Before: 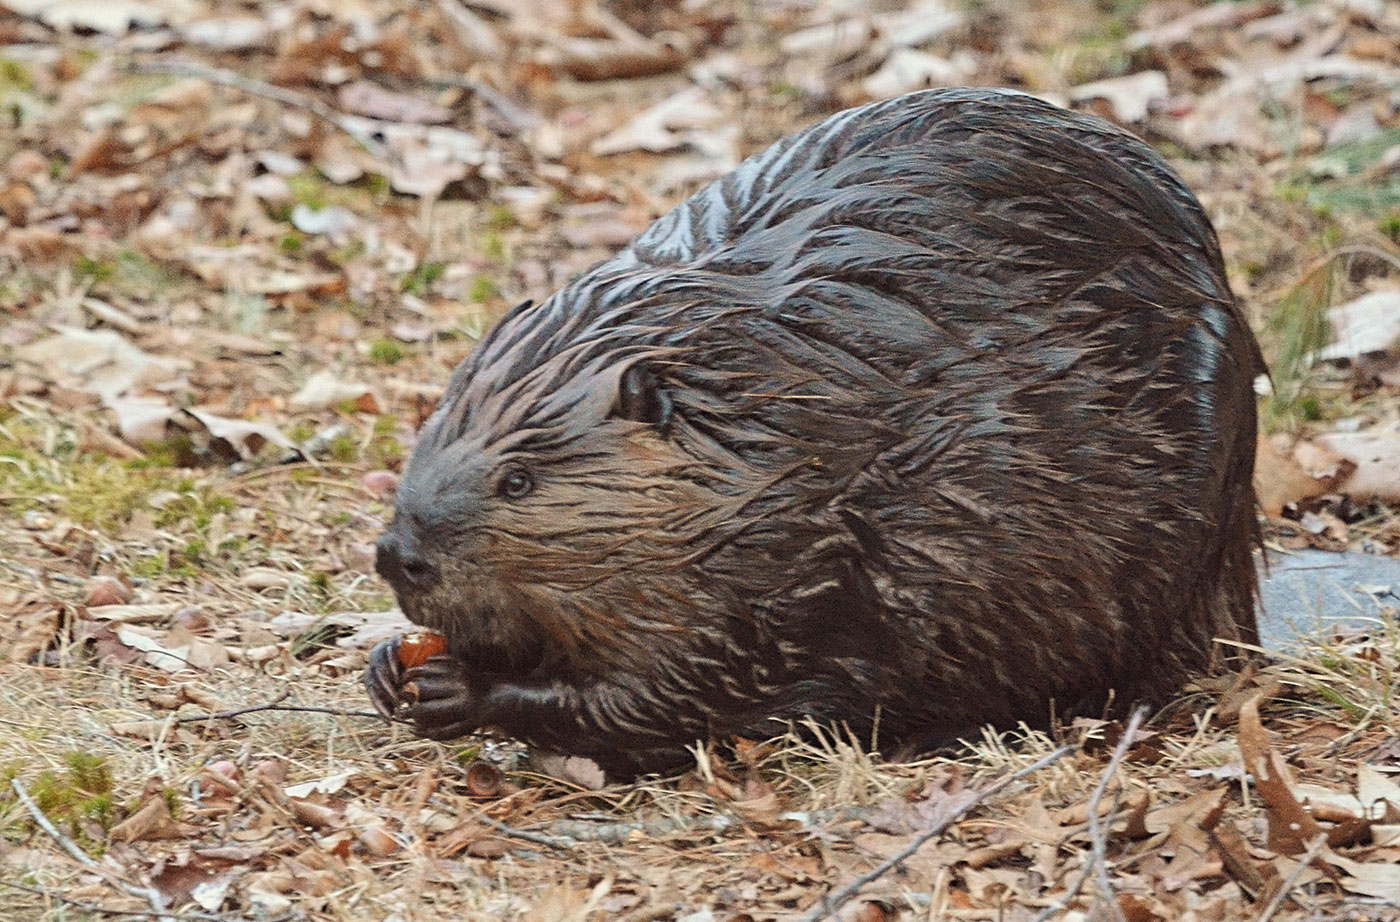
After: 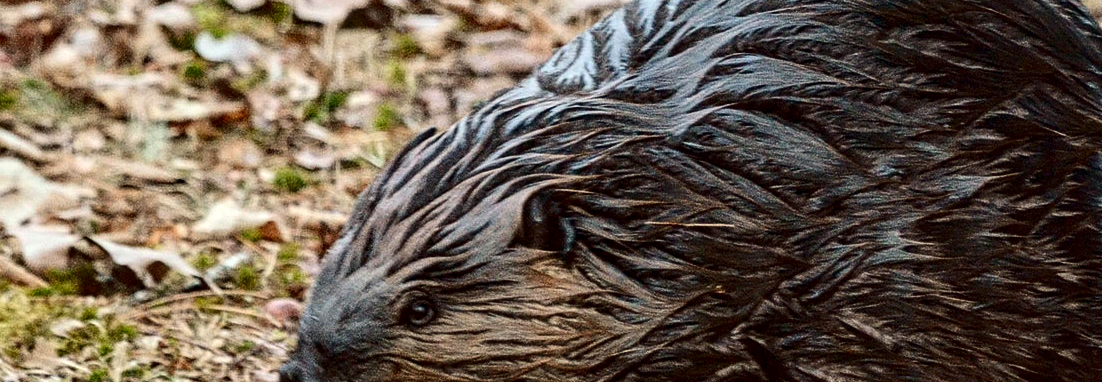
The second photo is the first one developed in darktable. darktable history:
local contrast: detail 130%
contrast brightness saturation: contrast 0.239, brightness -0.221, saturation 0.135
crop: left 6.948%, top 18.746%, right 14.31%, bottom 39.795%
